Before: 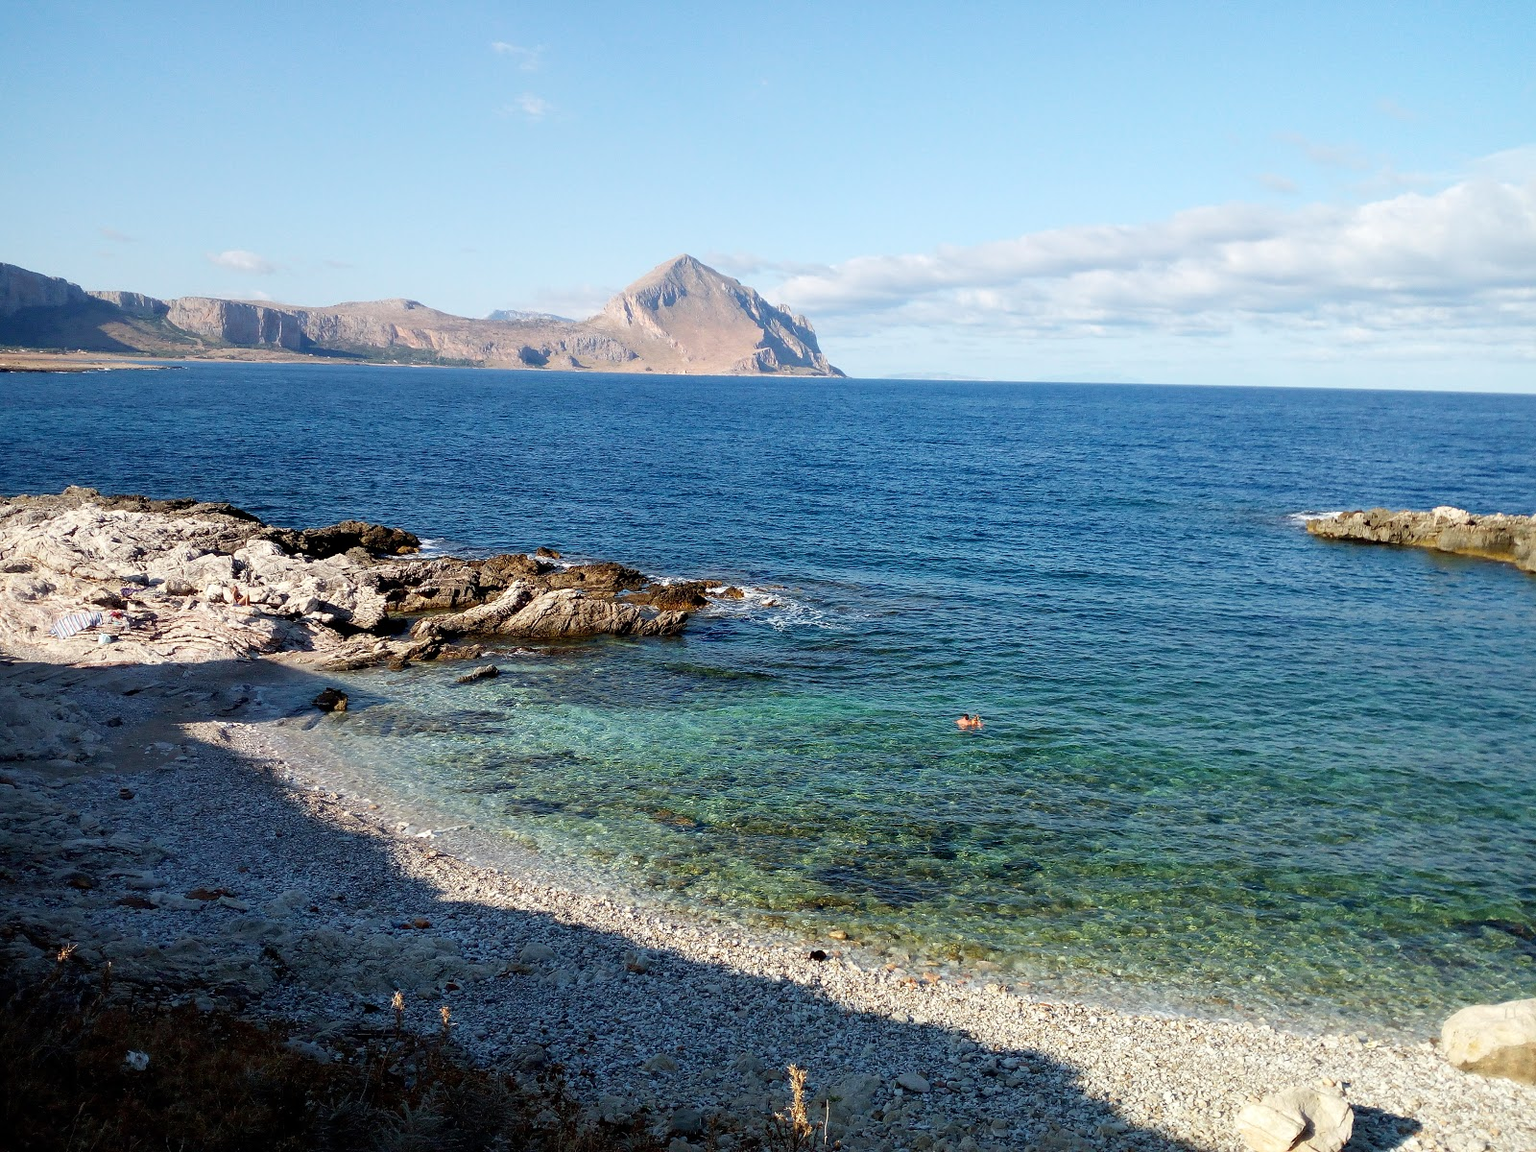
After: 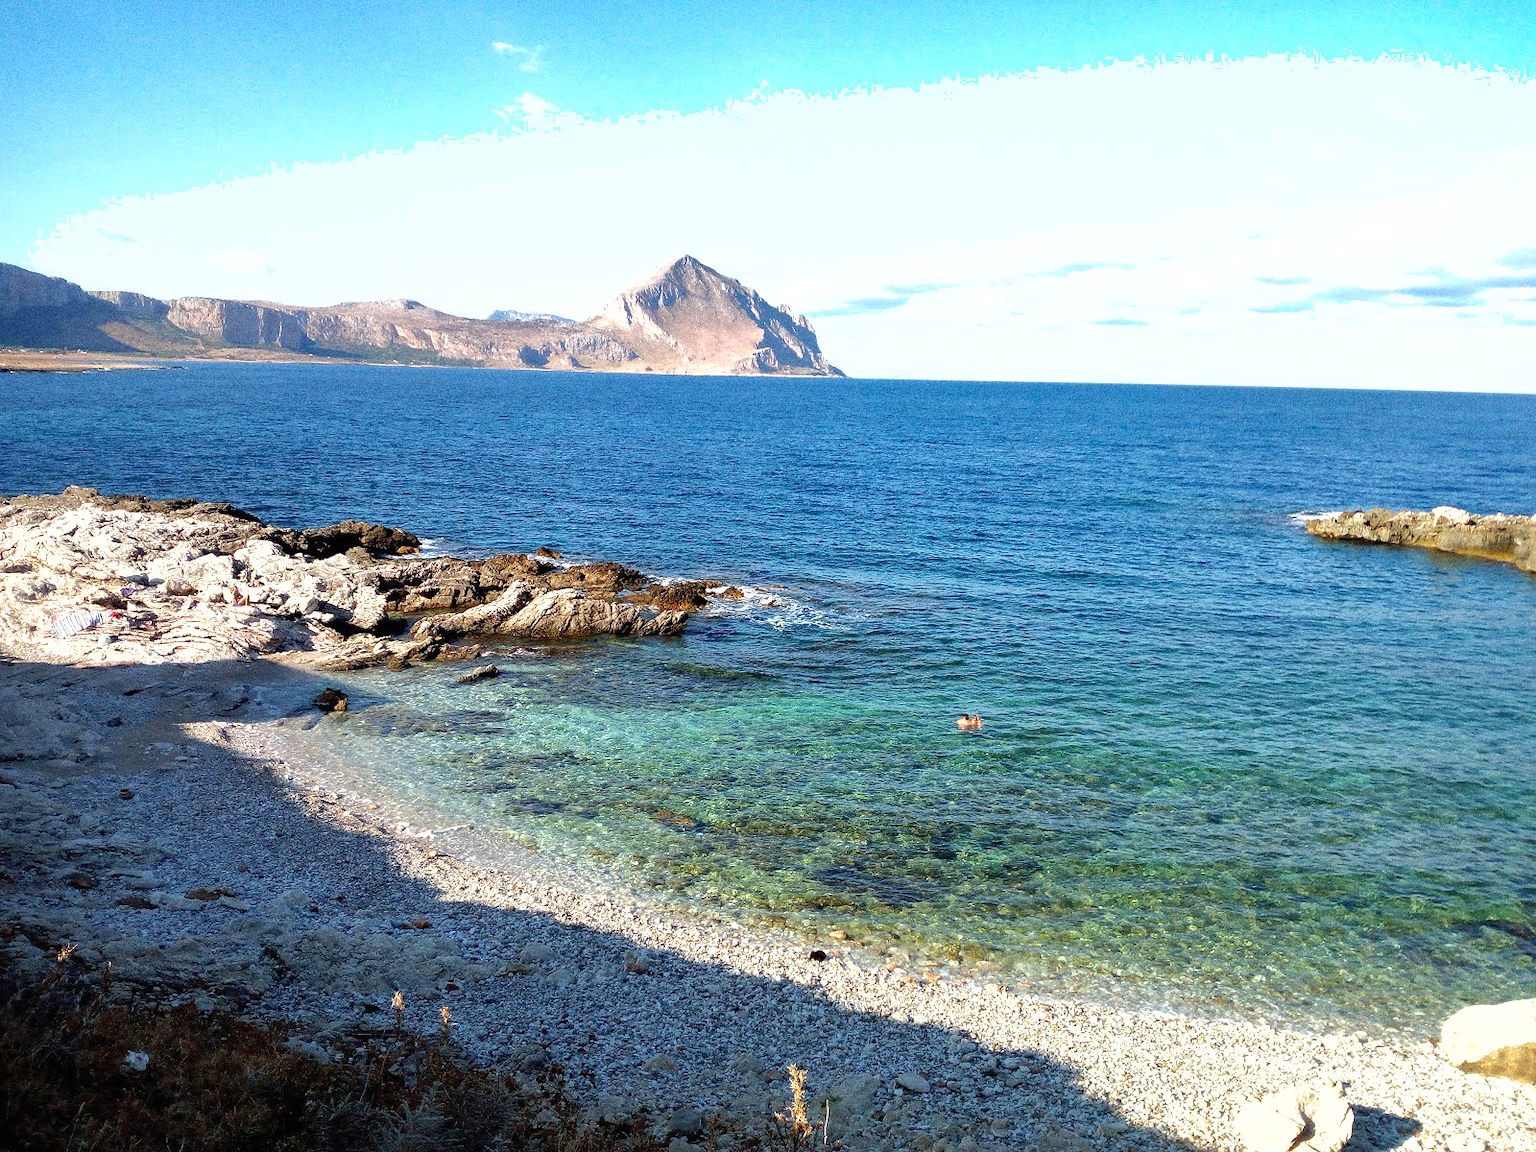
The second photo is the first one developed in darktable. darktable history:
exposure: black level correction 0, exposure 0.7 EV, compensate exposure bias true, compensate highlight preservation false
tone equalizer: on, module defaults
grain: coarseness 0.09 ISO, strength 40%
shadows and highlights: shadows 40, highlights -60
